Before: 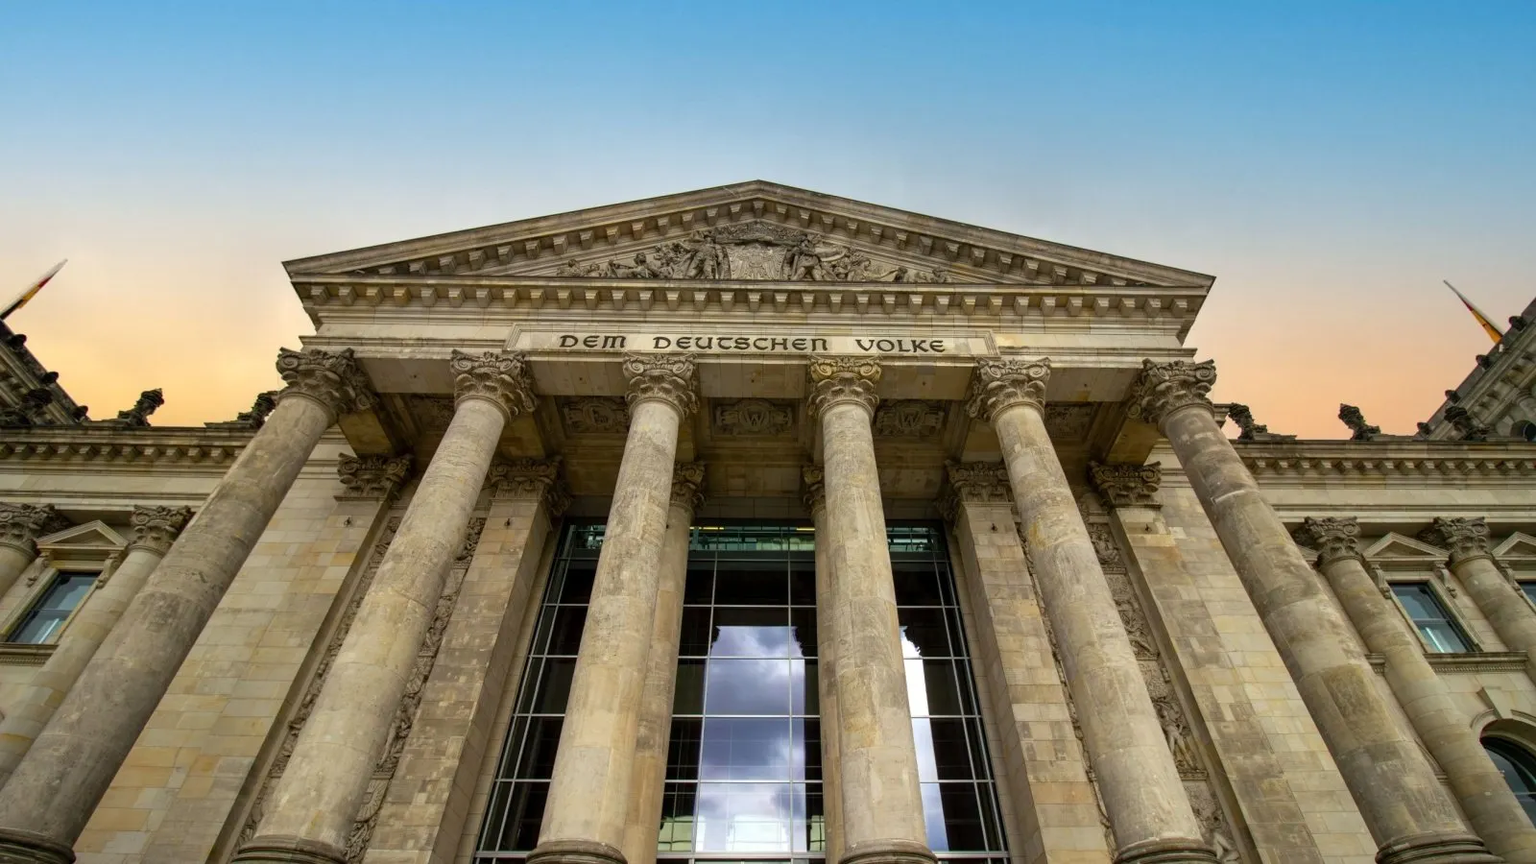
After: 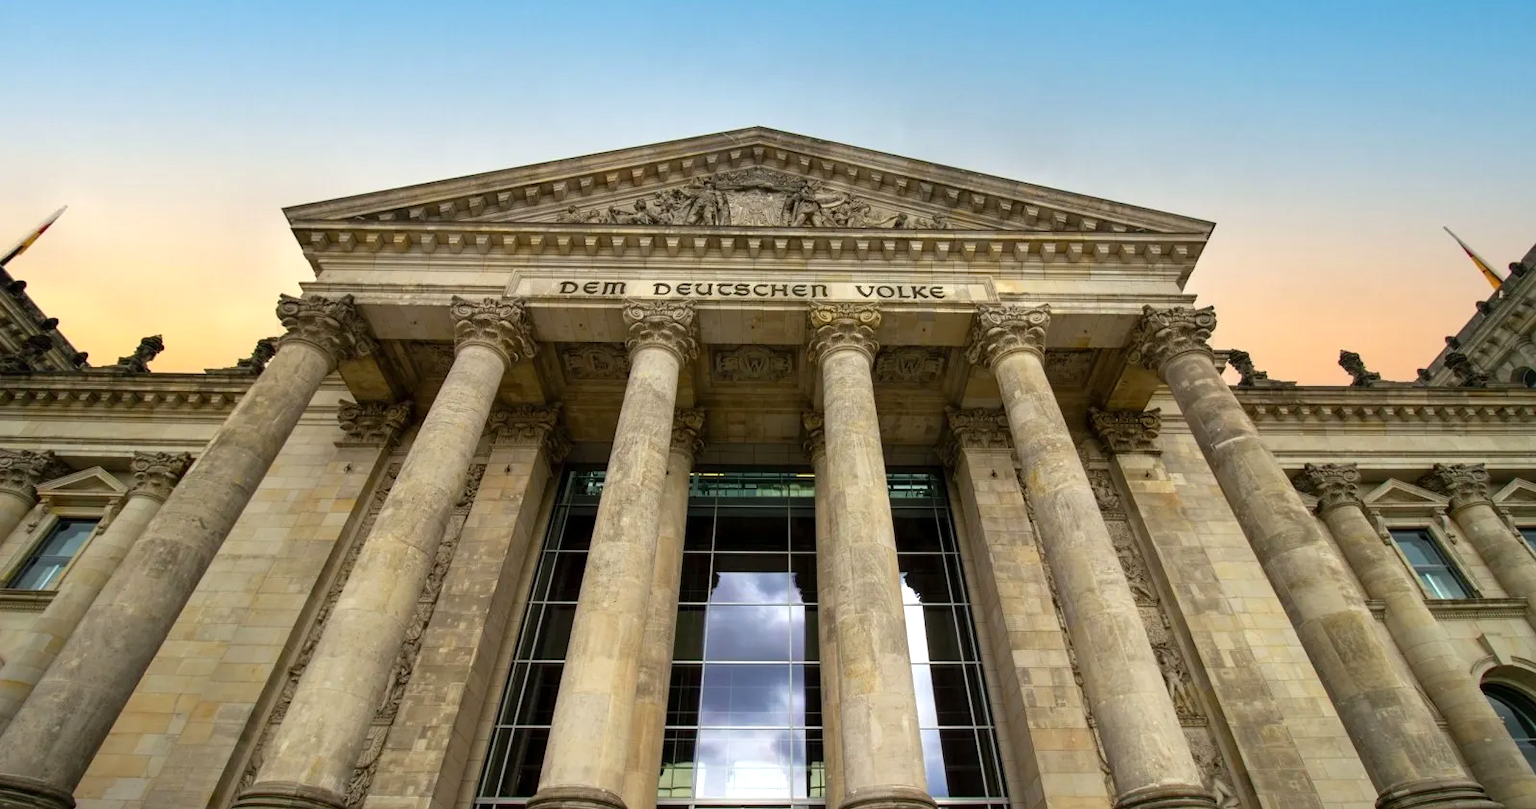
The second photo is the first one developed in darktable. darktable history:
crop and rotate: top 6.25%
exposure: exposure 0.2 EV, compensate highlight preservation false
